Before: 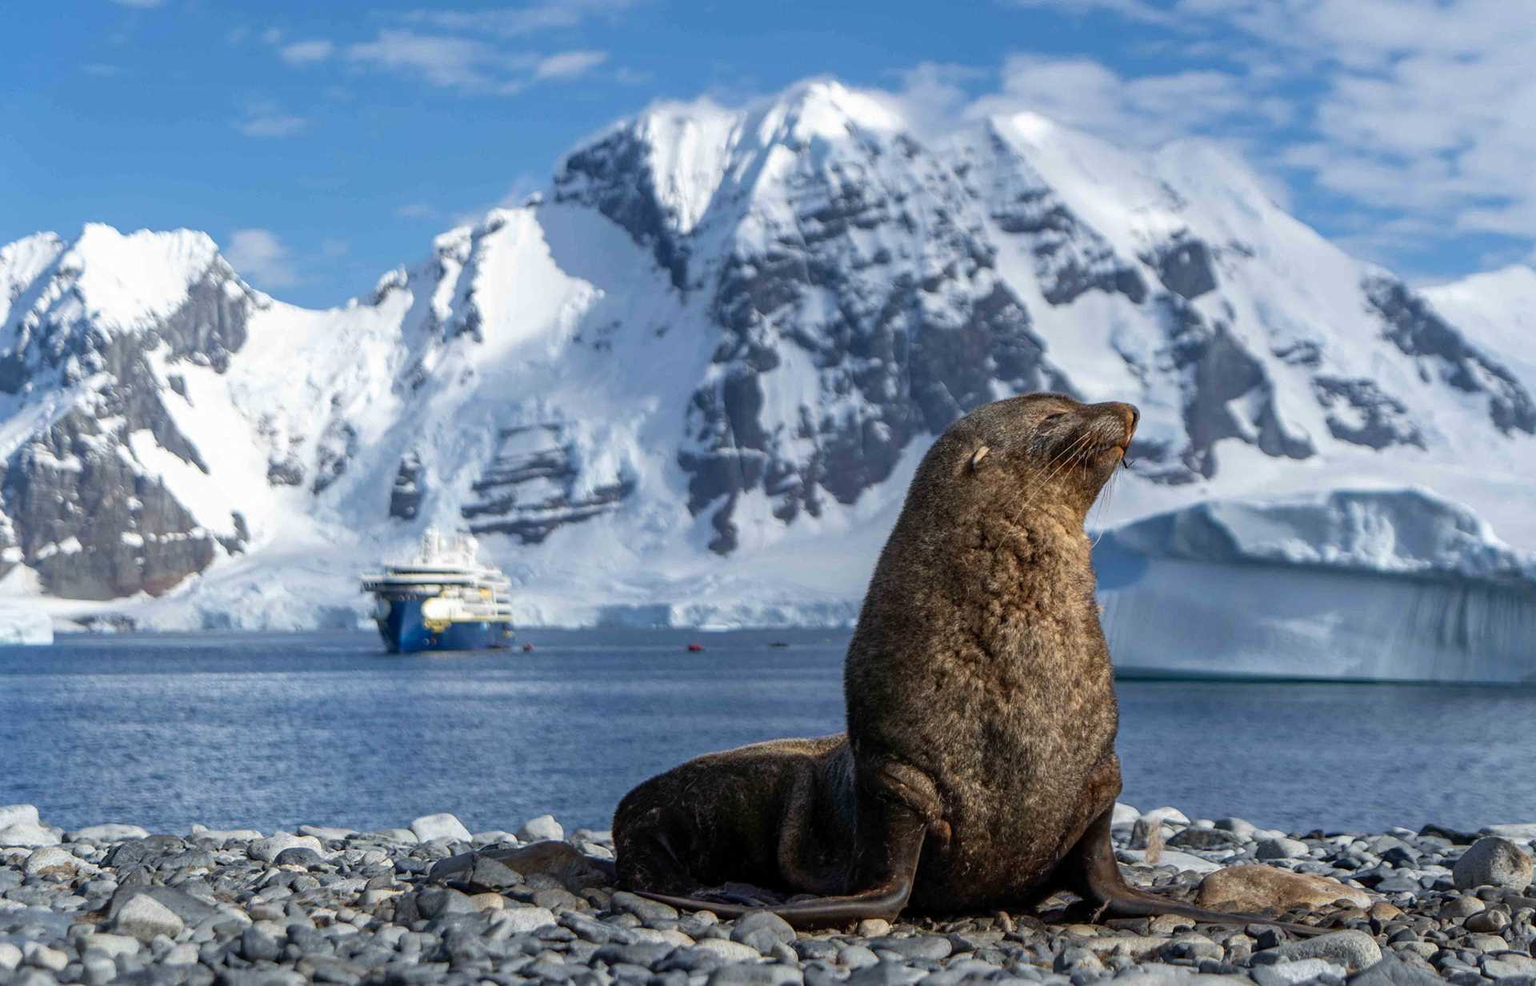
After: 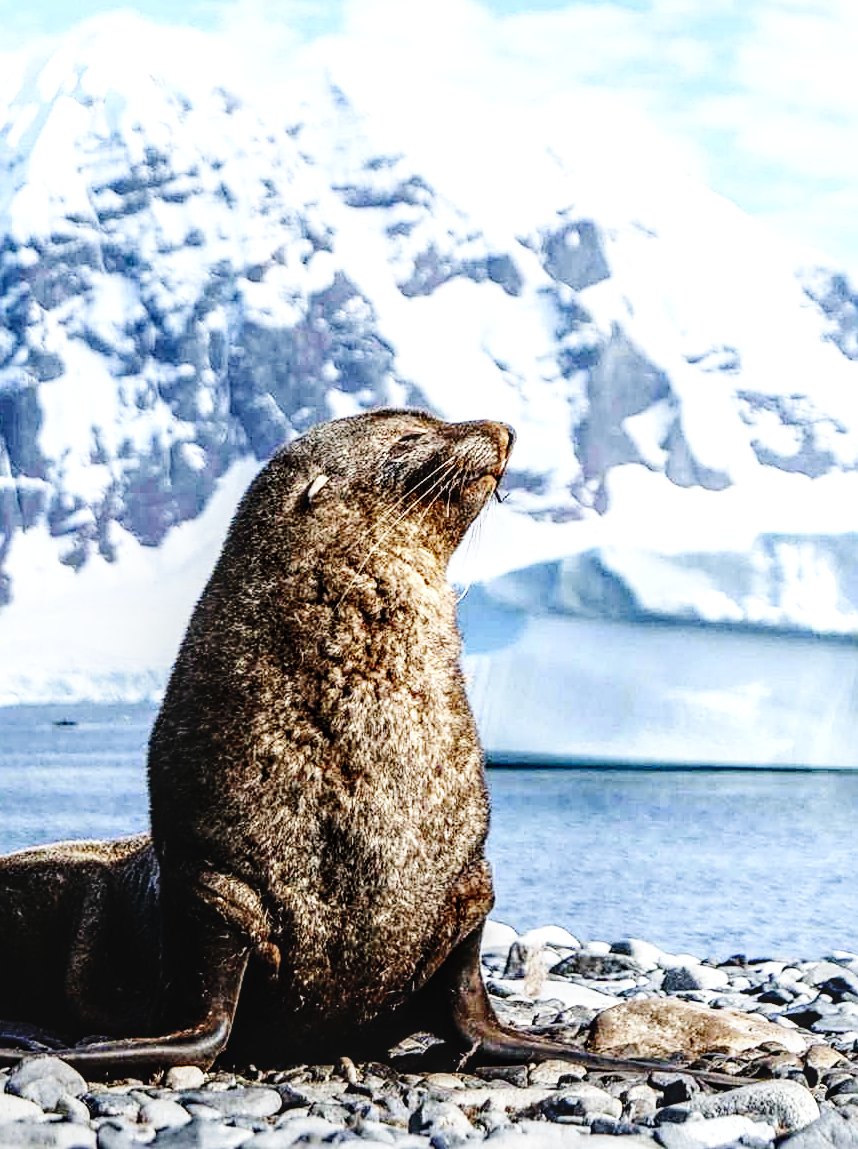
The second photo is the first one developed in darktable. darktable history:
color zones: curves: ch0 [(0, 0.5) (0.125, 0.4) (0.25, 0.5) (0.375, 0.4) (0.5, 0.4) (0.625, 0.6) (0.75, 0.6) (0.875, 0.5)]; ch1 [(0, 0.35) (0.125, 0.45) (0.25, 0.35) (0.375, 0.35) (0.5, 0.35) (0.625, 0.35) (0.75, 0.45) (0.875, 0.35)]; ch2 [(0, 0.6) (0.125, 0.5) (0.25, 0.5) (0.375, 0.6) (0.5, 0.6) (0.625, 0.5) (0.75, 0.5) (0.875, 0.5)]
crop: left 47.318%, top 6.775%, right 7.994%
local contrast: on, module defaults
sharpen: on, module defaults
base curve: curves: ch0 [(0, 0) (0, 0) (0.002, 0.001) (0.008, 0.003) (0.019, 0.011) (0.037, 0.037) (0.064, 0.11) (0.102, 0.232) (0.152, 0.379) (0.216, 0.524) (0.296, 0.665) (0.394, 0.789) (0.512, 0.881) (0.651, 0.945) (0.813, 0.986) (1, 1)], preserve colors none
tone equalizer: -8 EV -0.768 EV, -7 EV -0.724 EV, -6 EV -0.606 EV, -5 EV -0.415 EV, -3 EV 0.384 EV, -2 EV 0.6 EV, -1 EV 0.684 EV, +0 EV 0.73 EV, mask exposure compensation -0.512 EV
exposure: exposure -0.049 EV, compensate highlight preservation false
